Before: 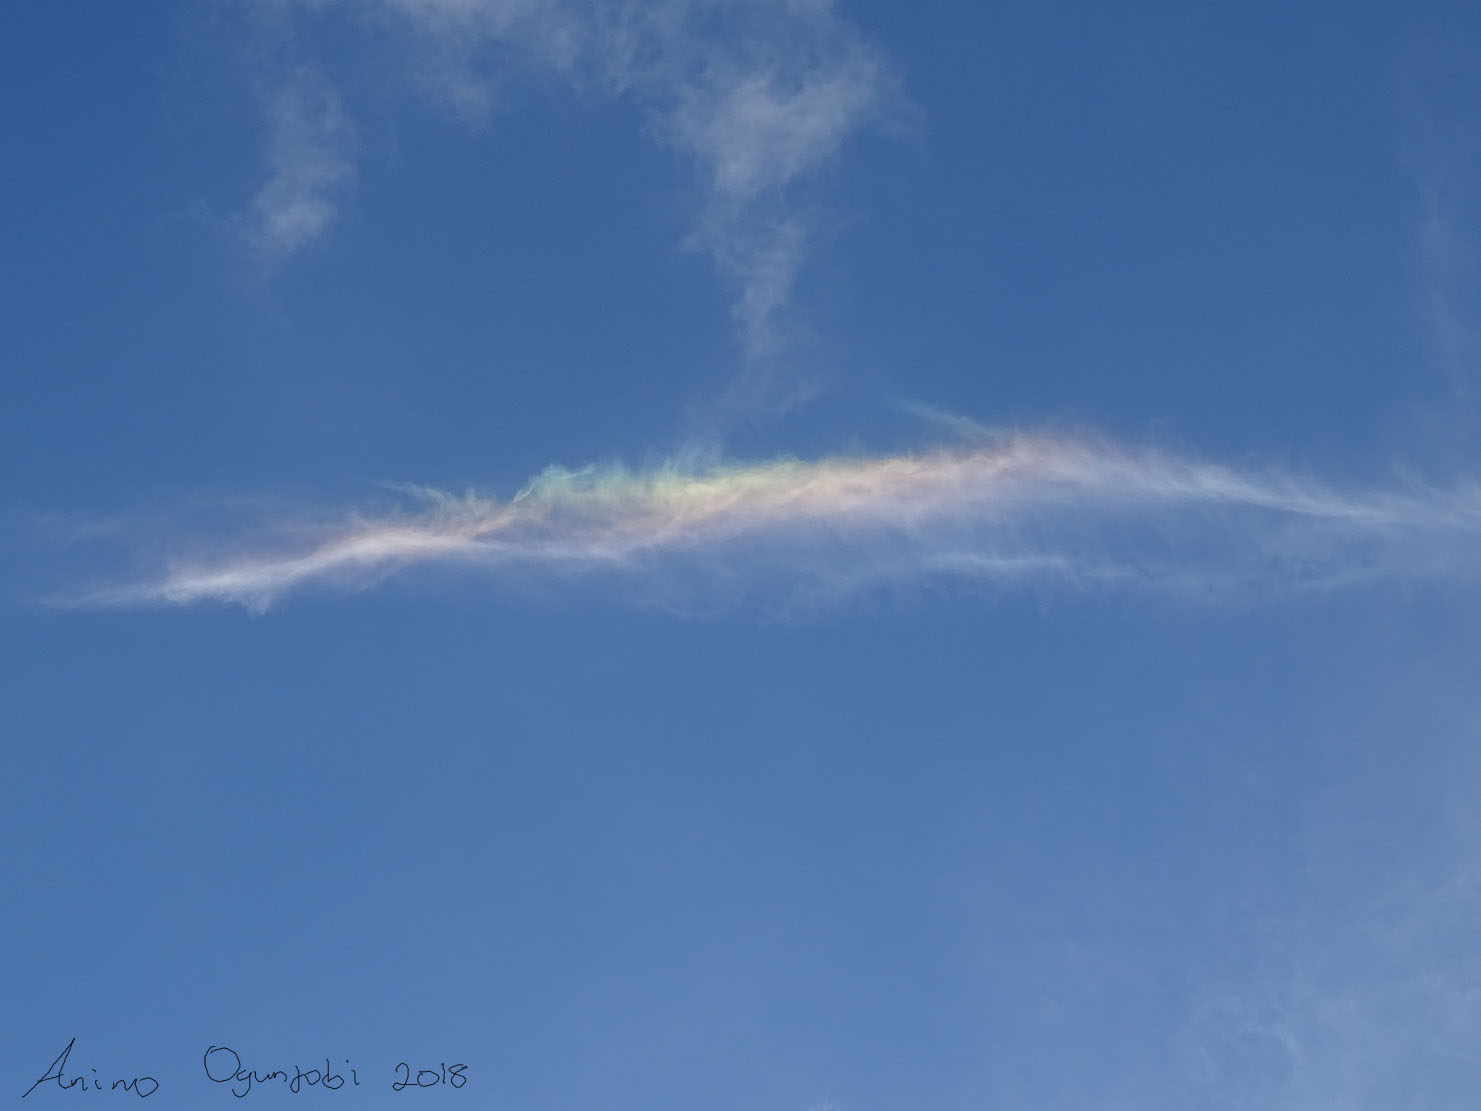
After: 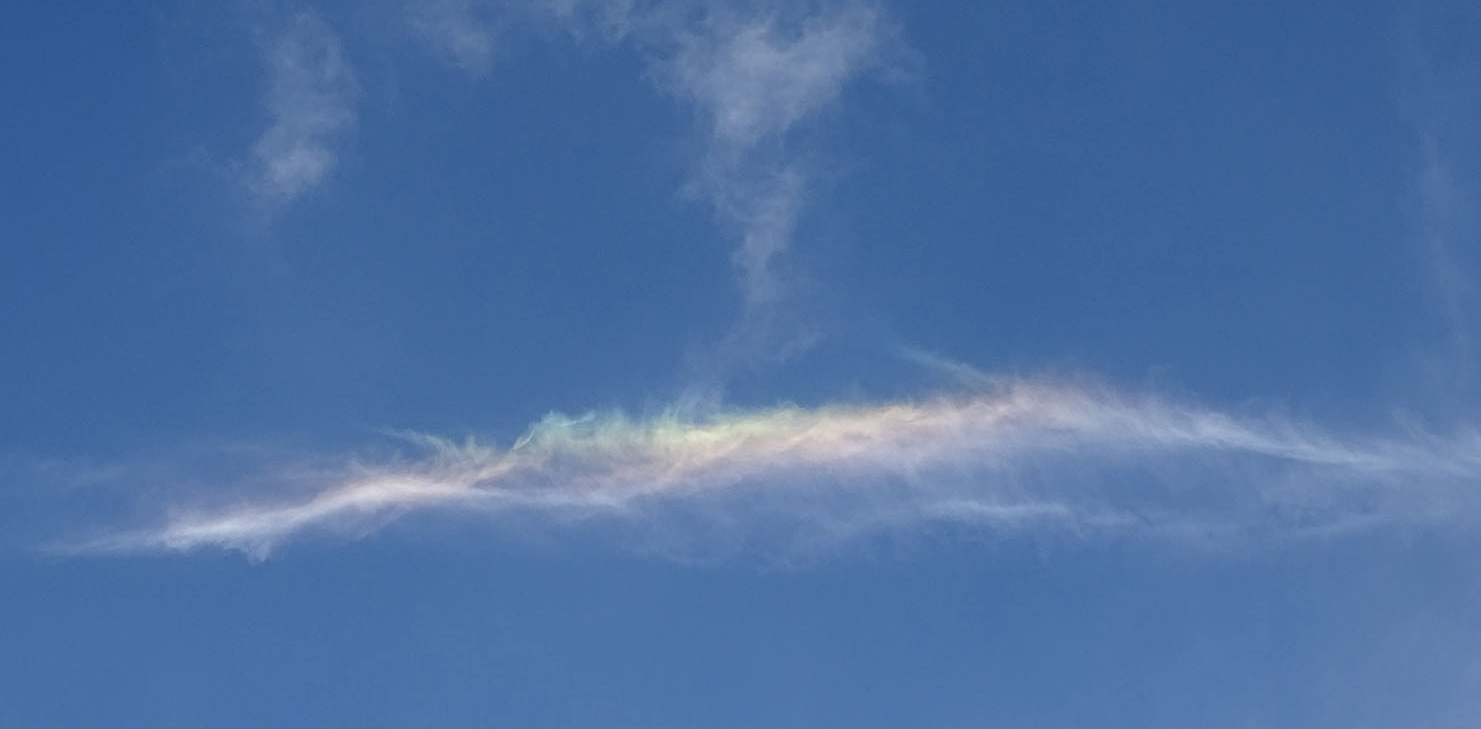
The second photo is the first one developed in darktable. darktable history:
crop and rotate: top 4.848%, bottom 29.503%
local contrast: on, module defaults
bloom: size 13.65%, threshold 98.39%, strength 4.82%
